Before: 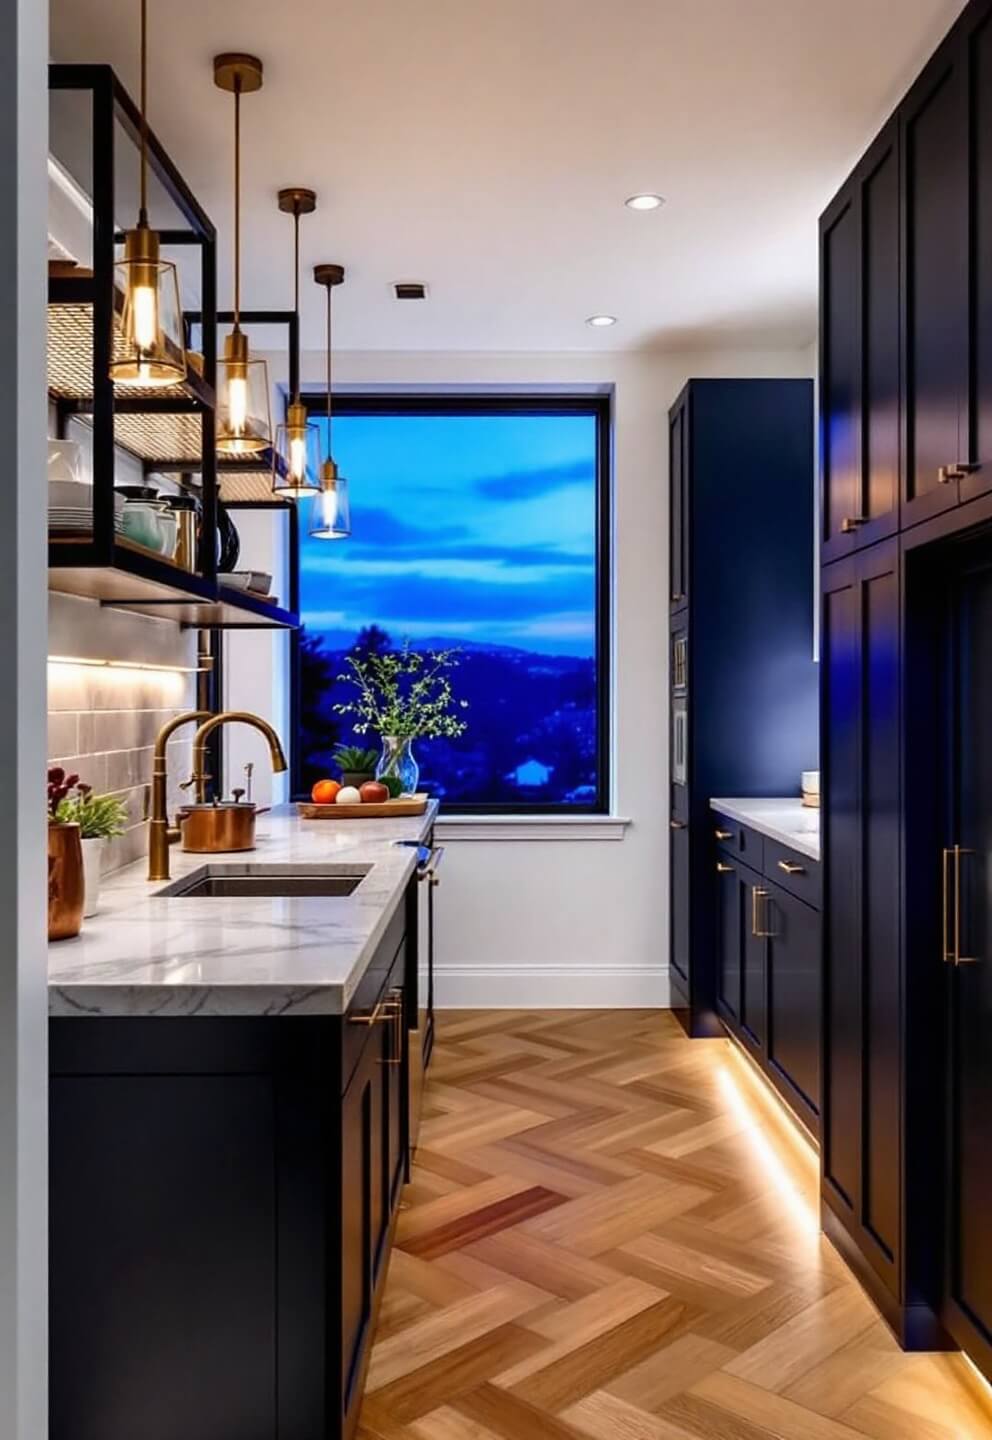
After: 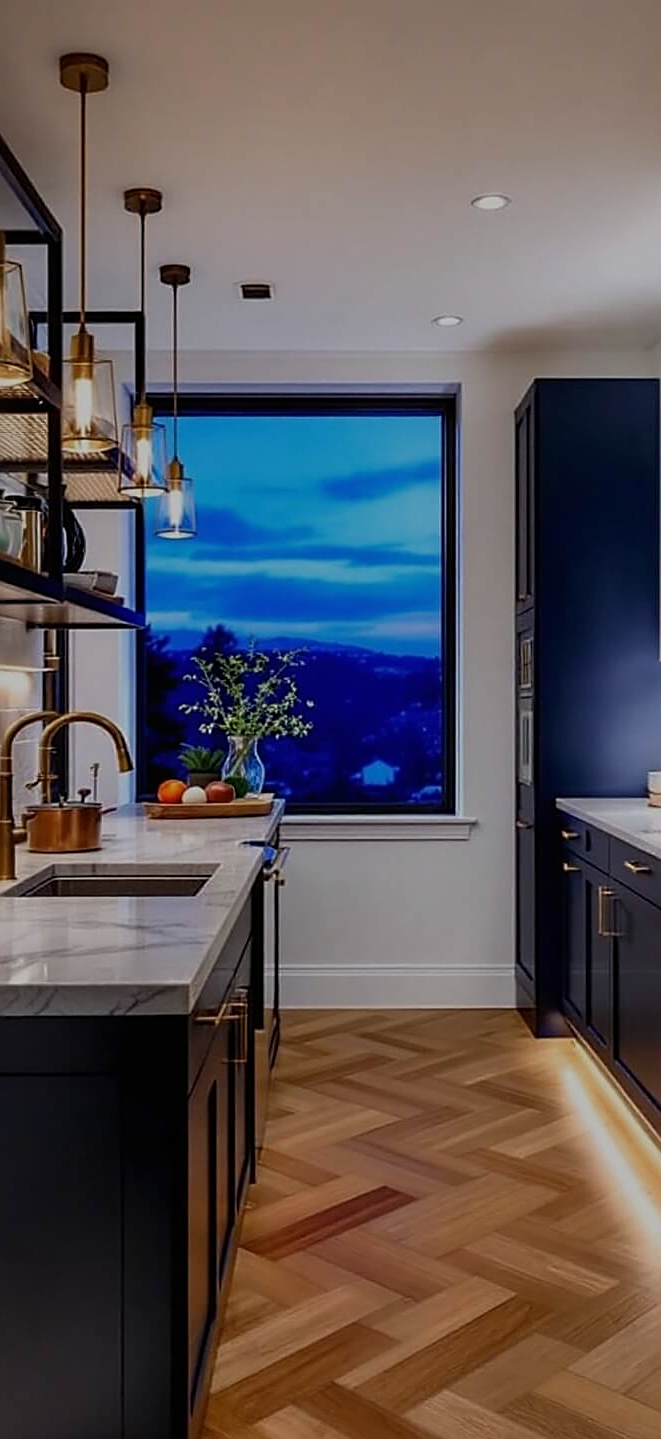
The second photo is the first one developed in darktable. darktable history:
sharpen: on, module defaults
crop and rotate: left 15.602%, right 17.734%
tone equalizer: -8 EV -0.014 EV, -7 EV 0.012 EV, -6 EV -0.007 EV, -5 EV 0.009 EV, -4 EV -0.037 EV, -3 EV -0.236 EV, -2 EV -0.667 EV, -1 EV -0.957 EV, +0 EV -0.993 EV, smoothing diameter 25%, edges refinement/feathering 7.12, preserve details guided filter
